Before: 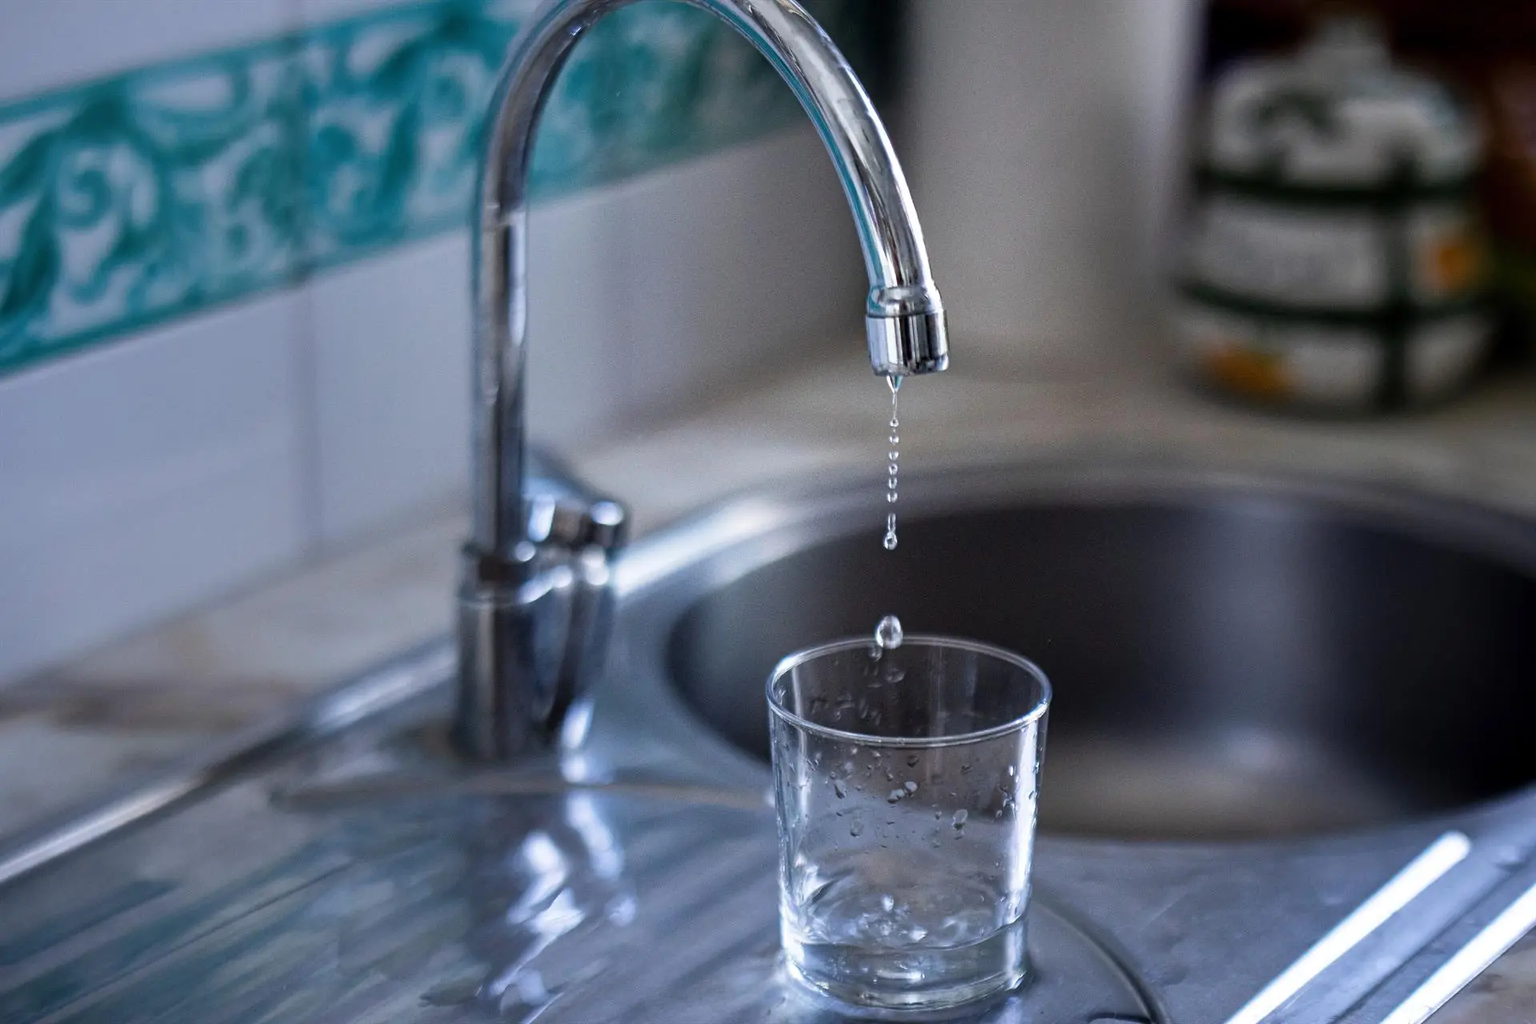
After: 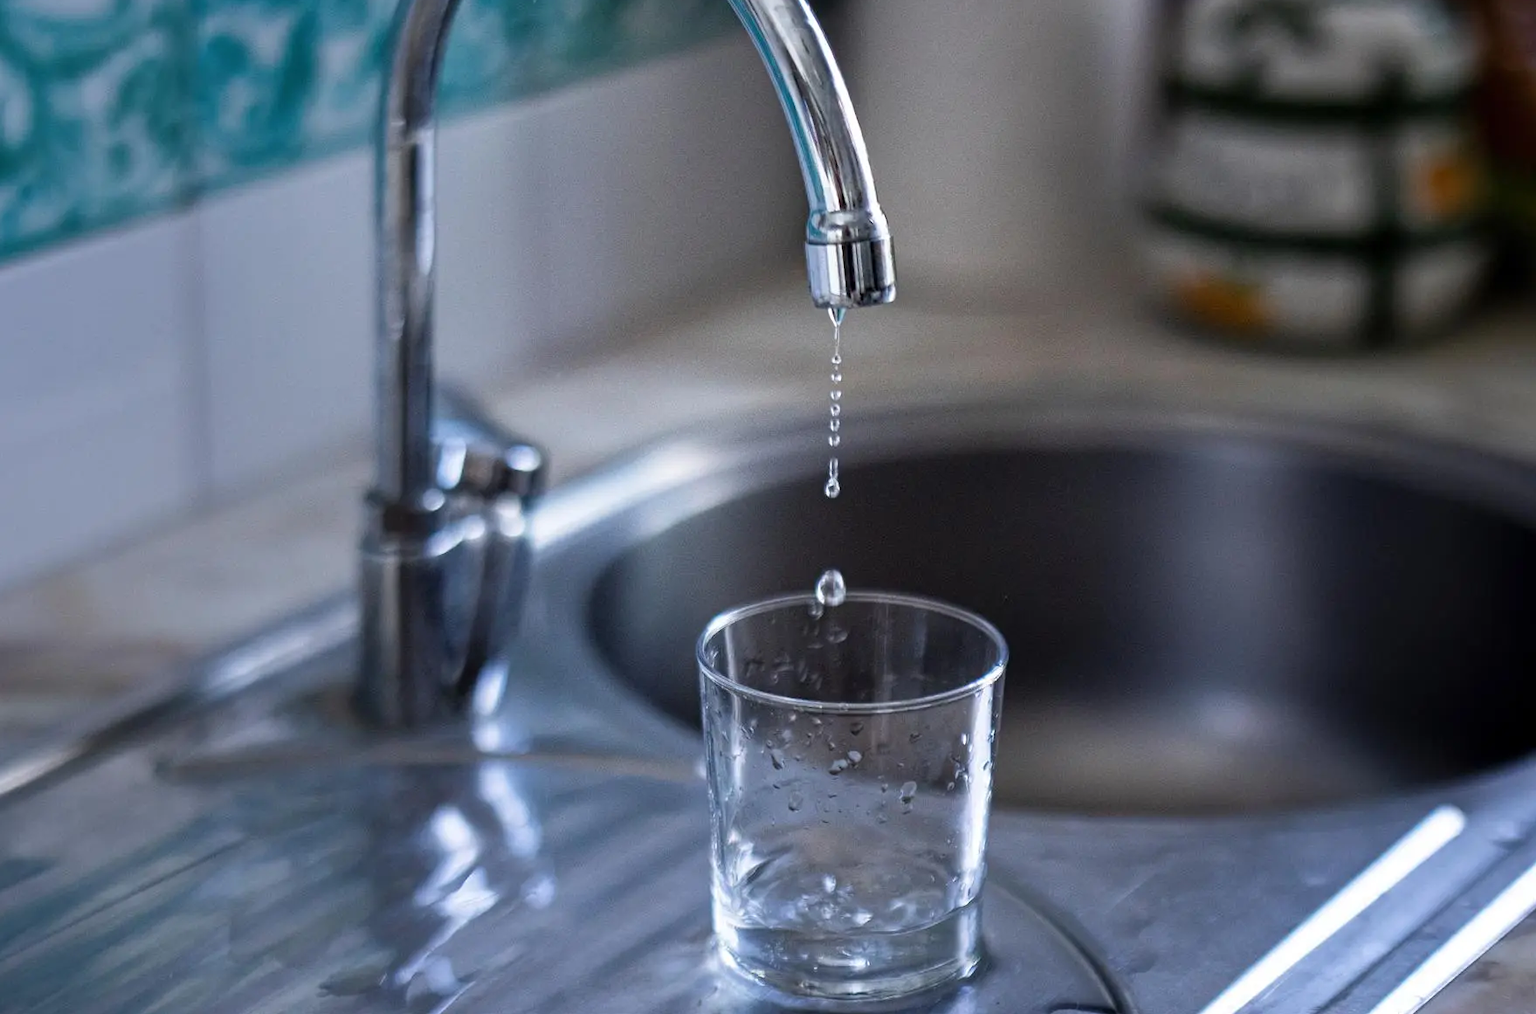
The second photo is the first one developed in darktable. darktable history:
crop and rotate: left 8.378%, top 9.159%
